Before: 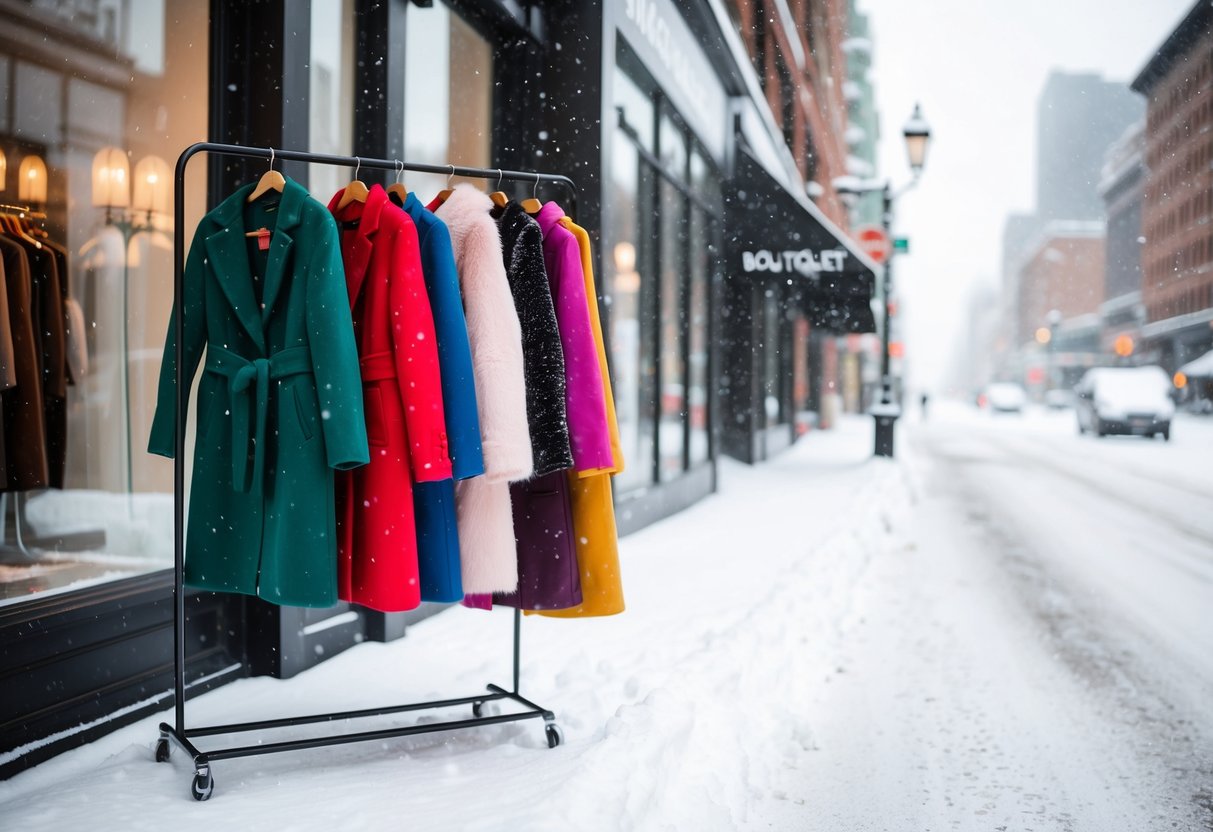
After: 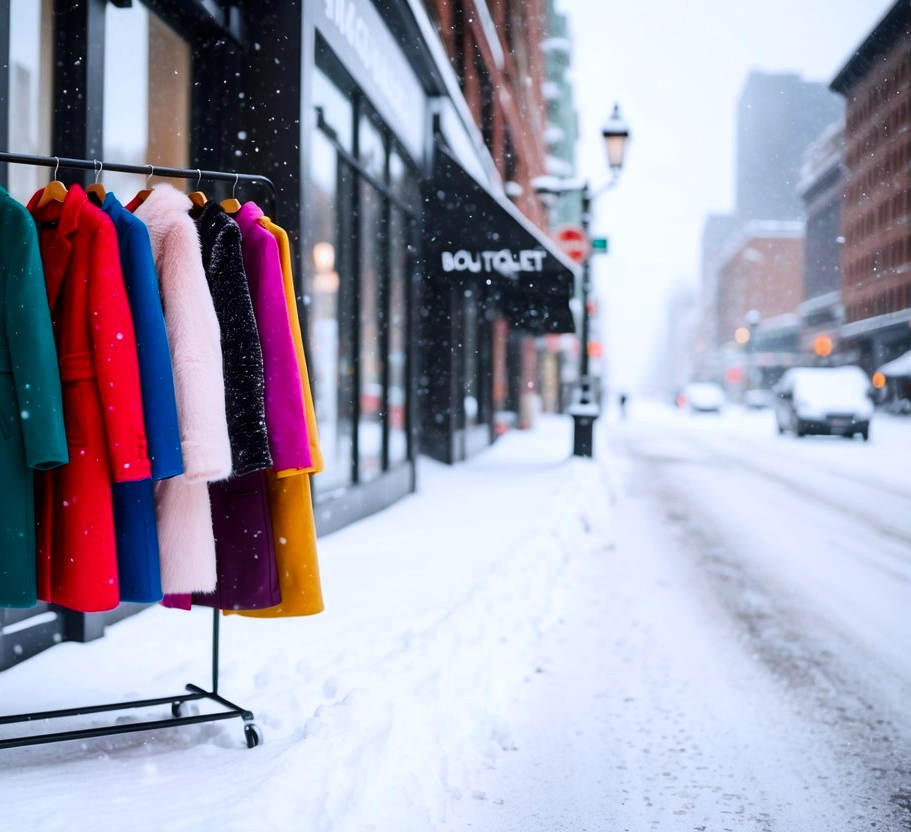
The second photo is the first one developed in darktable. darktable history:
color calibration: illuminant as shot in camera, x 0.358, y 0.373, temperature 4628.91 K, saturation algorithm version 1 (2020)
crop and rotate: left 24.88%
contrast brightness saturation: contrast 0.121, brightness -0.122, saturation 0.195
